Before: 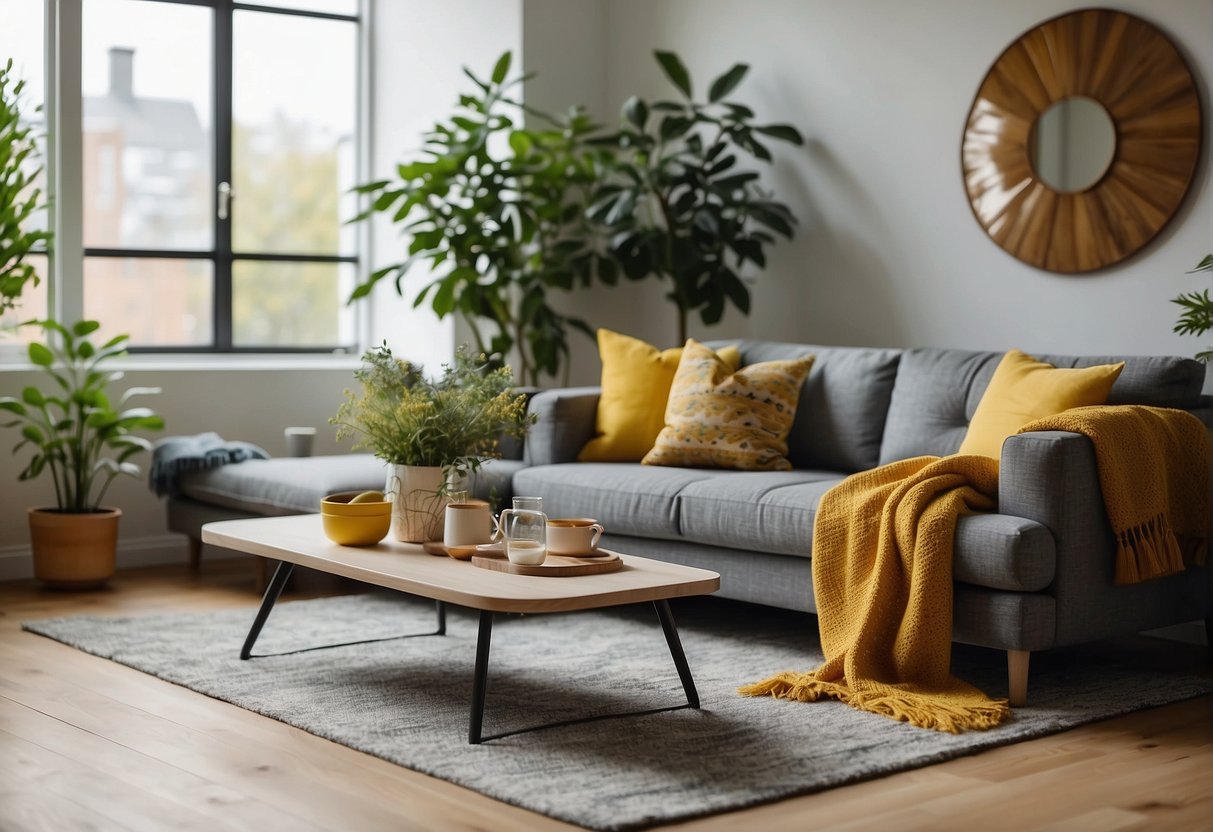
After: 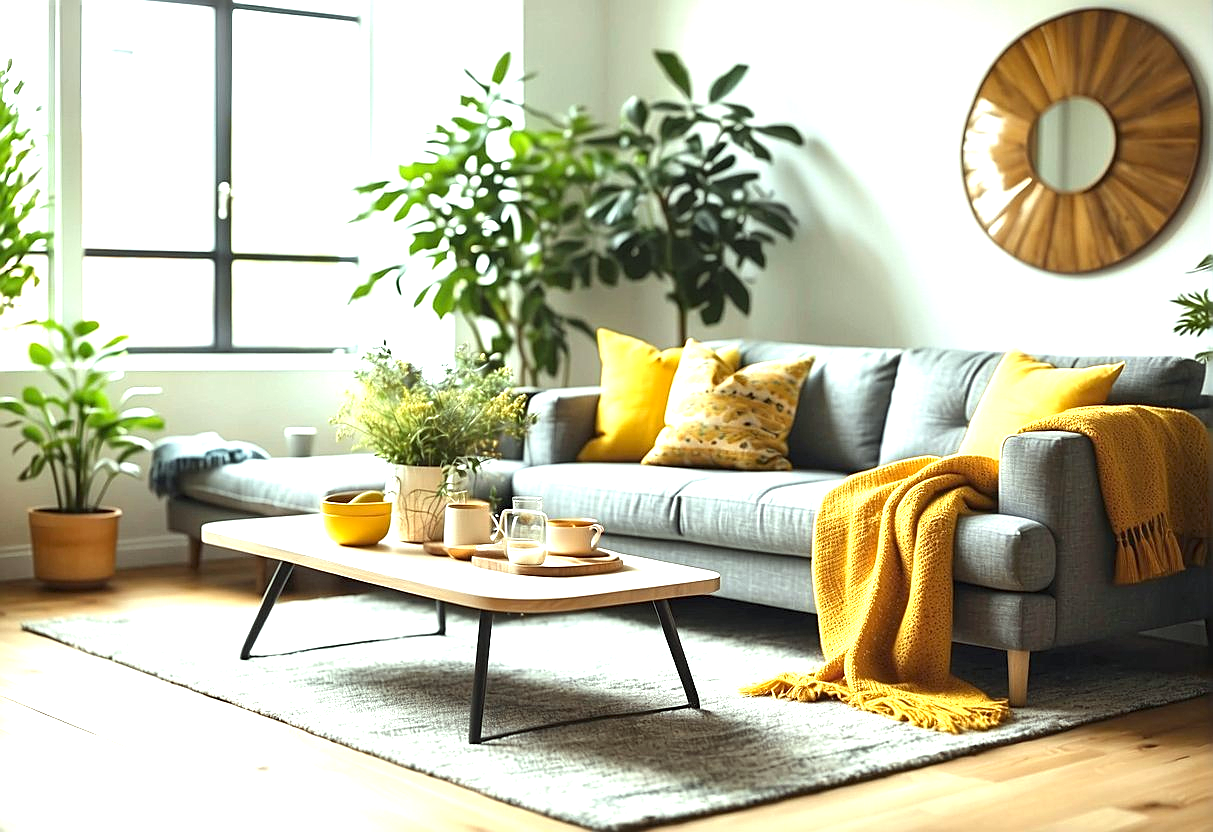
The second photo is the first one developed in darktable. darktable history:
sharpen: on, module defaults
color correction: highlights a* -8, highlights b* 3.1
exposure: black level correction 0, exposure 1.741 EV, compensate exposure bias true, compensate highlight preservation false
